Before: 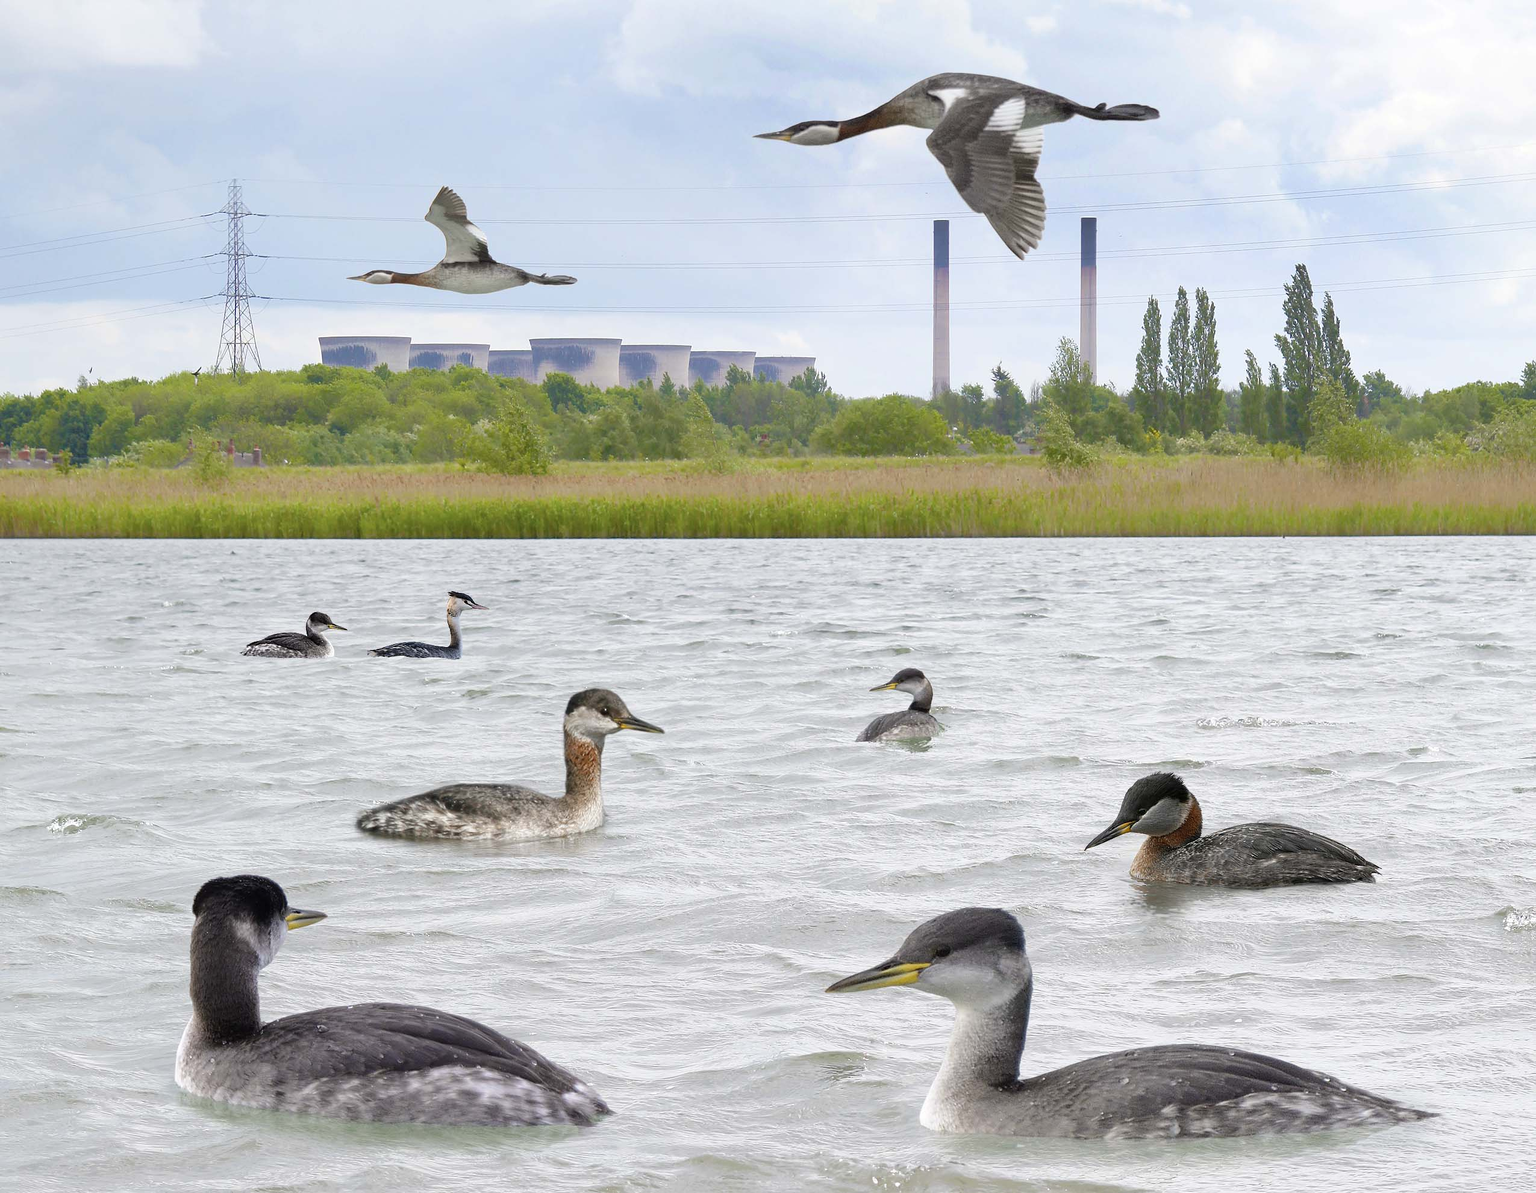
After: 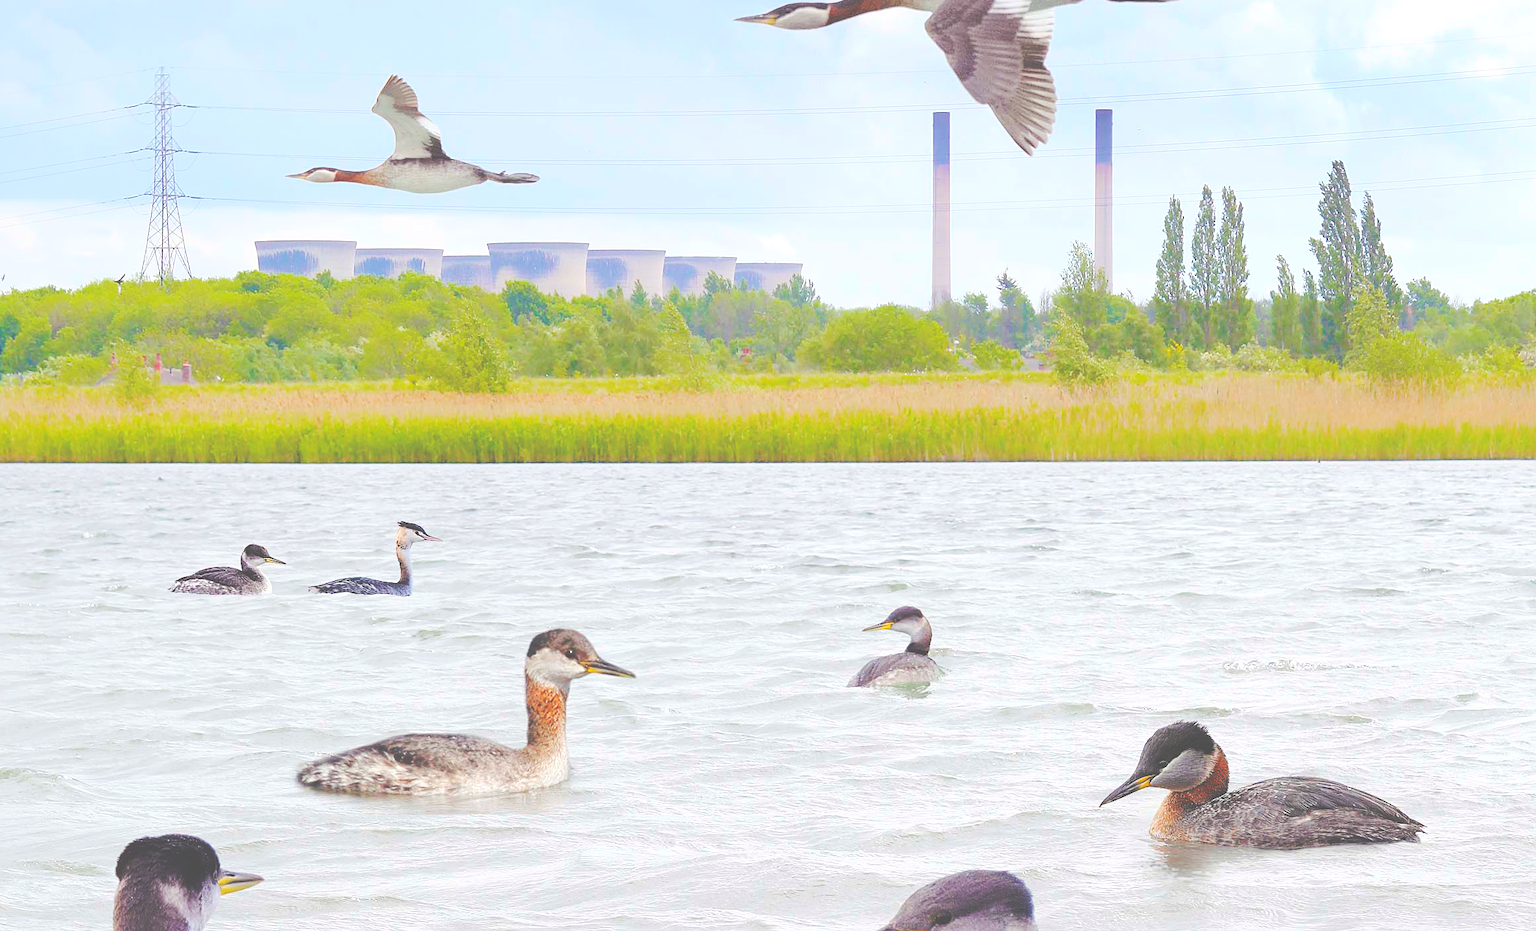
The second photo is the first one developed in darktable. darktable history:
exposure: exposure 0.167 EV, compensate exposure bias true, compensate highlight preservation false
color balance rgb: shadows lift › luminance 0.422%, shadows lift › chroma 6.963%, shadows lift › hue 299.07°, perceptual saturation grading › global saturation 30.713%
crop: left 5.749%, top 9.979%, right 3.573%, bottom 19.173%
contrast brightness saturation: brightness 0.283
sharpen: amount 0.217
base curve: curves: ch0 [(0, 0.024) (0.055, 0.065) (0.121, 0.166) (0.236, 0.319) (0.693, 0.726) (1, 1)], preserve colors none
levels: mode automatic, levels [0, 0.474, 0.947]
